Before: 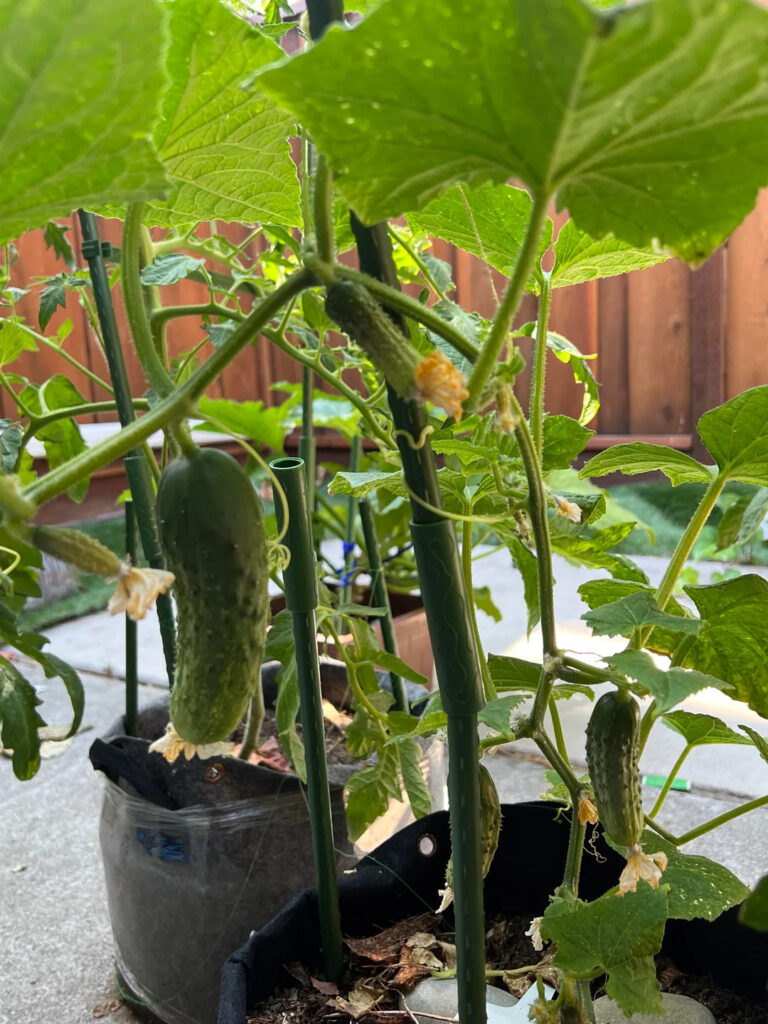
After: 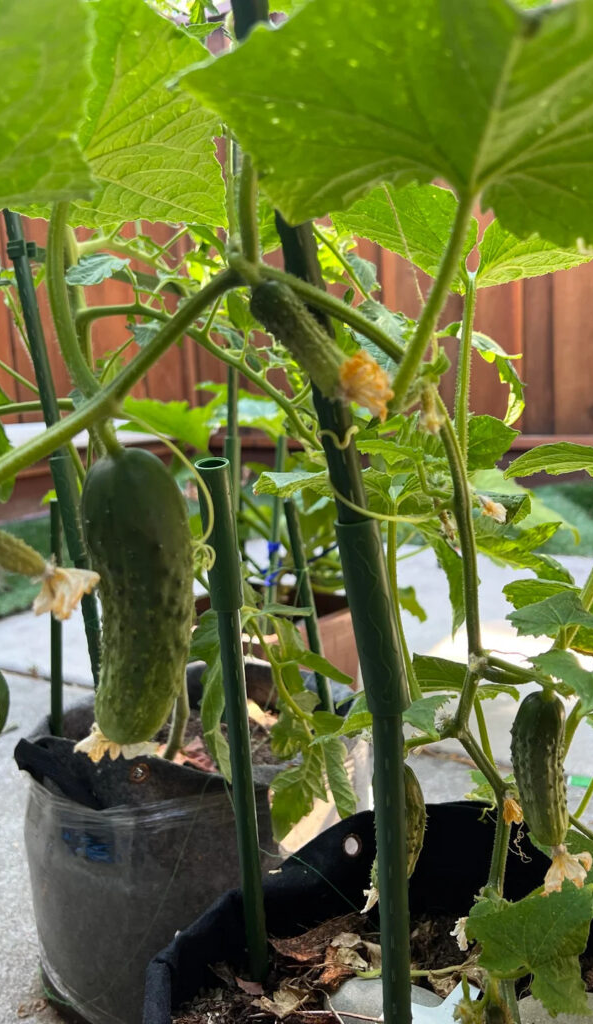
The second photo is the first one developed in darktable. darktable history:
crop: left 9.861%, right 12.804%
